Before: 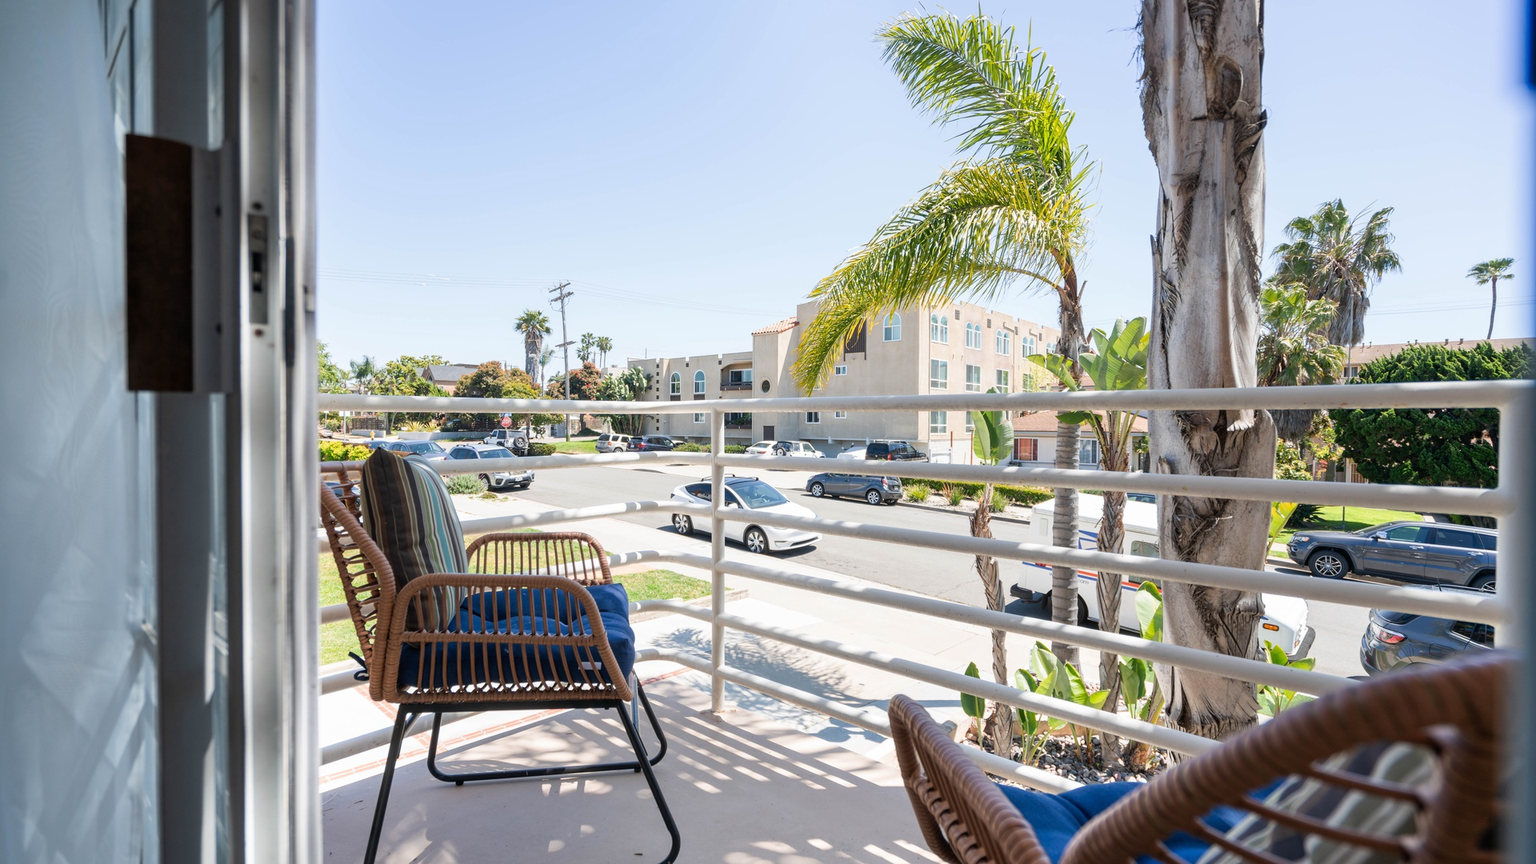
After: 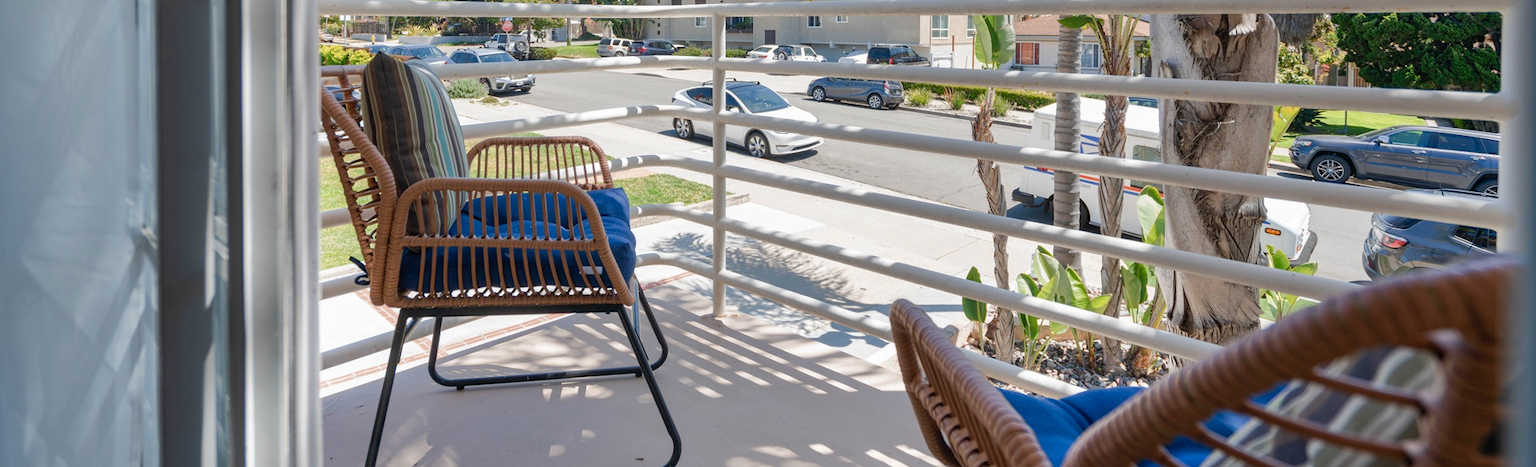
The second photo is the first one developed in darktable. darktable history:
crop and rotate: top 45.94%, right 0.123%
color balance rgb: perceptual saturation grading › global saturation 0.673%, perceptual saturation grading › highlights -30.099%, perceptual saturation grading › shadows 19.544%, global vibrance 20%
shadows and highlights: shadows 40.13, highlights -60.11
